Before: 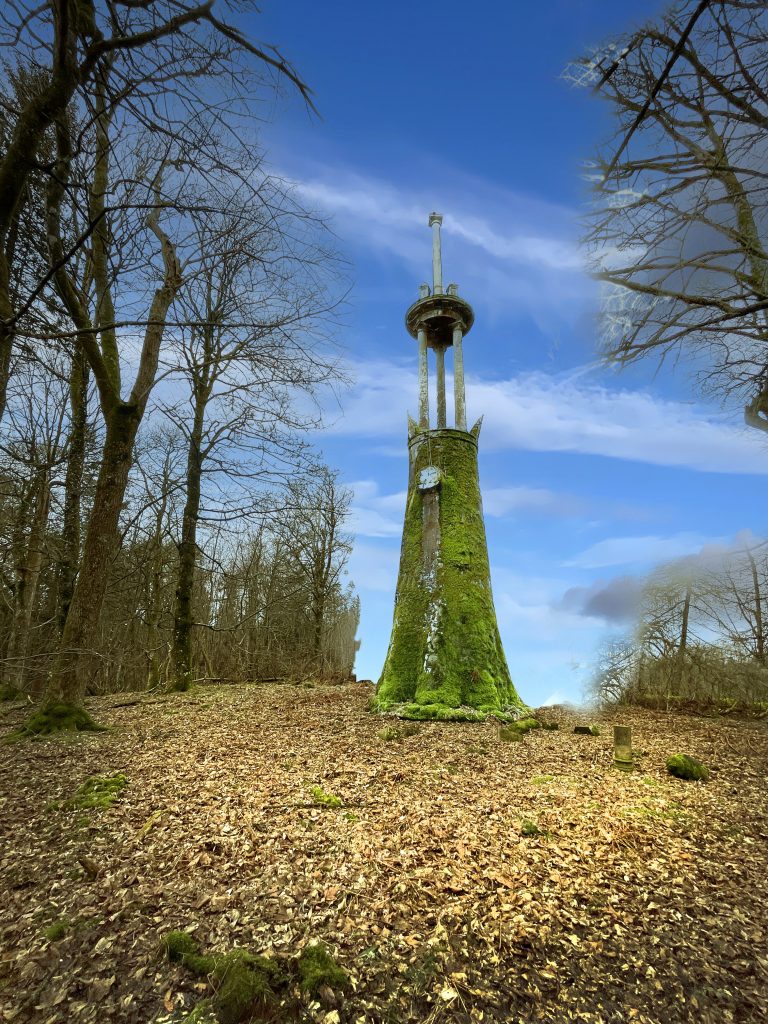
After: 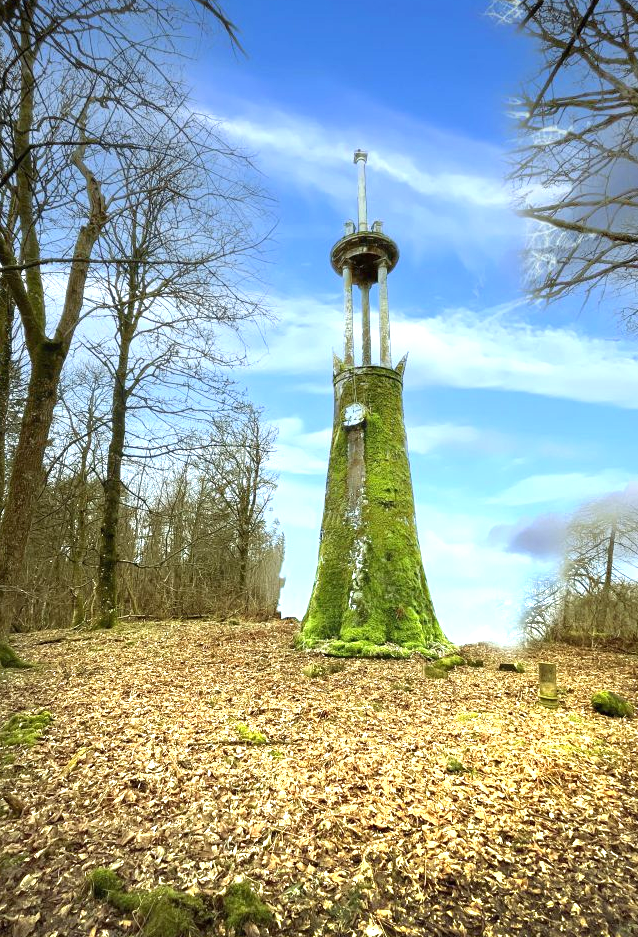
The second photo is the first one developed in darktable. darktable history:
crop: left 9.805%, top 6.242%, right 7.059%, bottom 2.167%
exposure: black level correction 0, exposure 0.948 EV, compensate highlight preservation false
